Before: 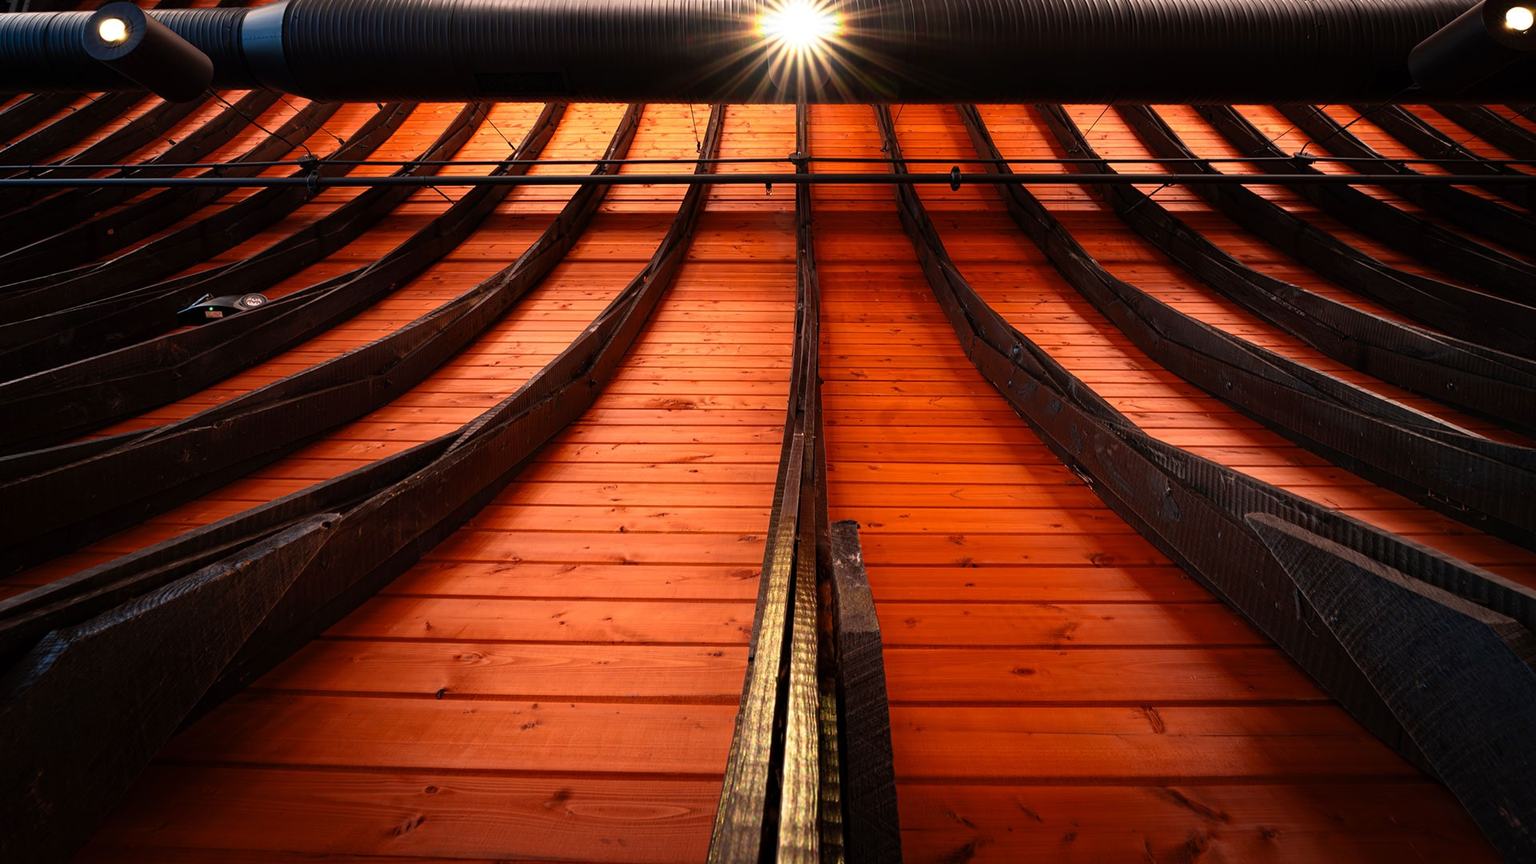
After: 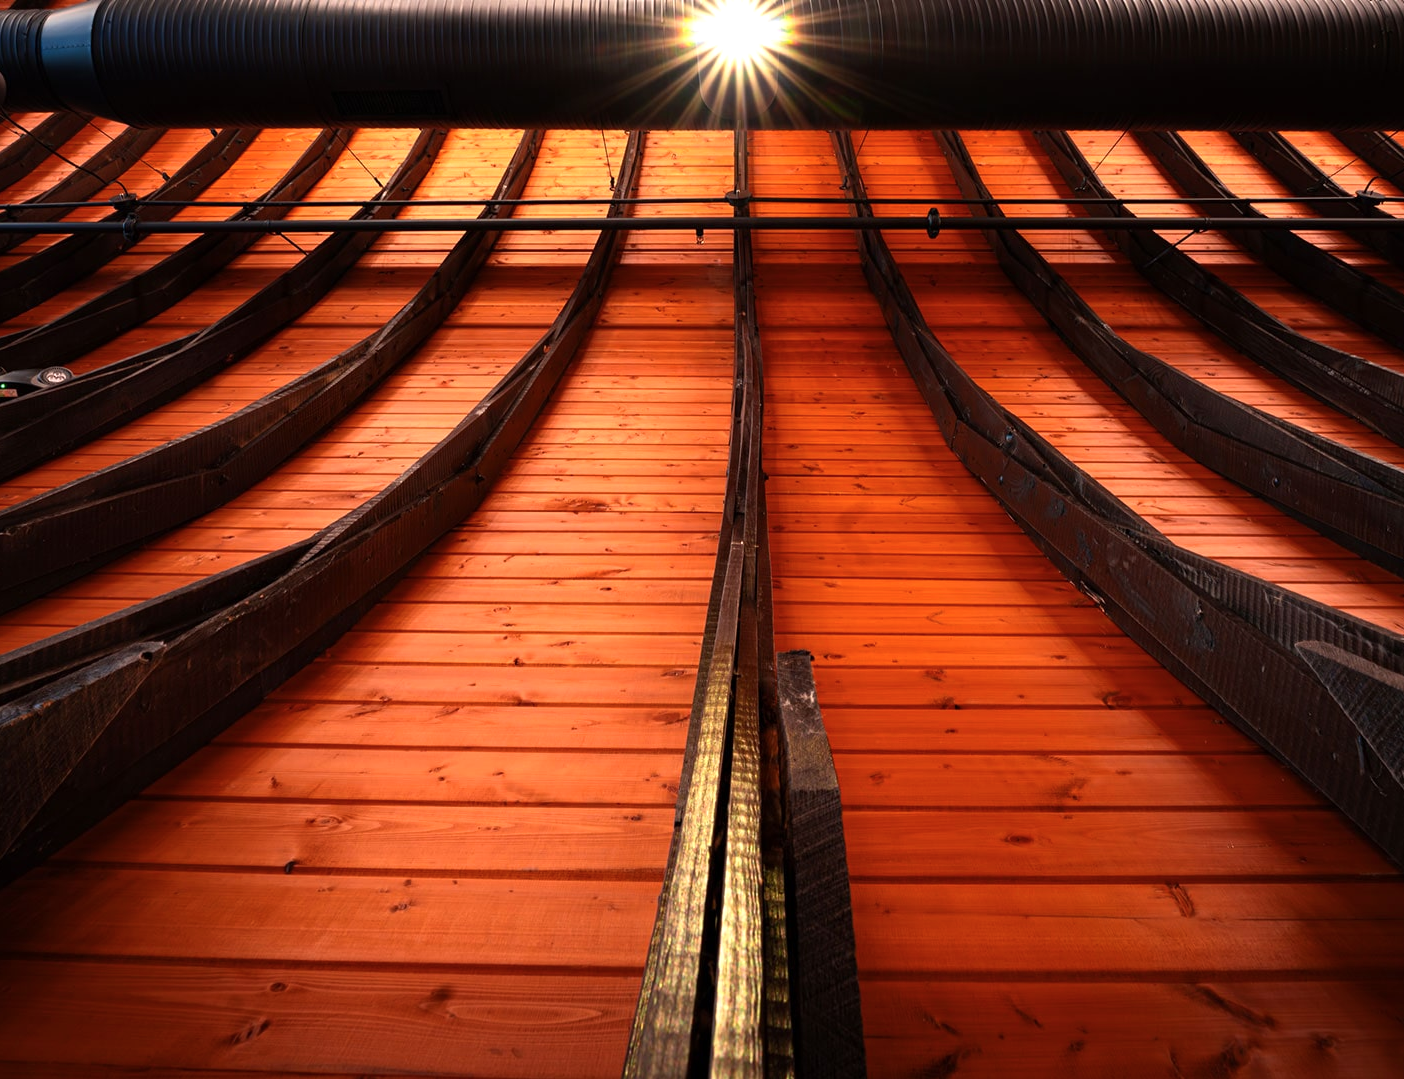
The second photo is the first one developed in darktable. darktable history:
color balance rgb: highlights gain › luminance 17.665%, perceptual saturation grading › global saturation -0.151%, global vibrance 9.635%
crop: left 13.598%, right 13.267%
